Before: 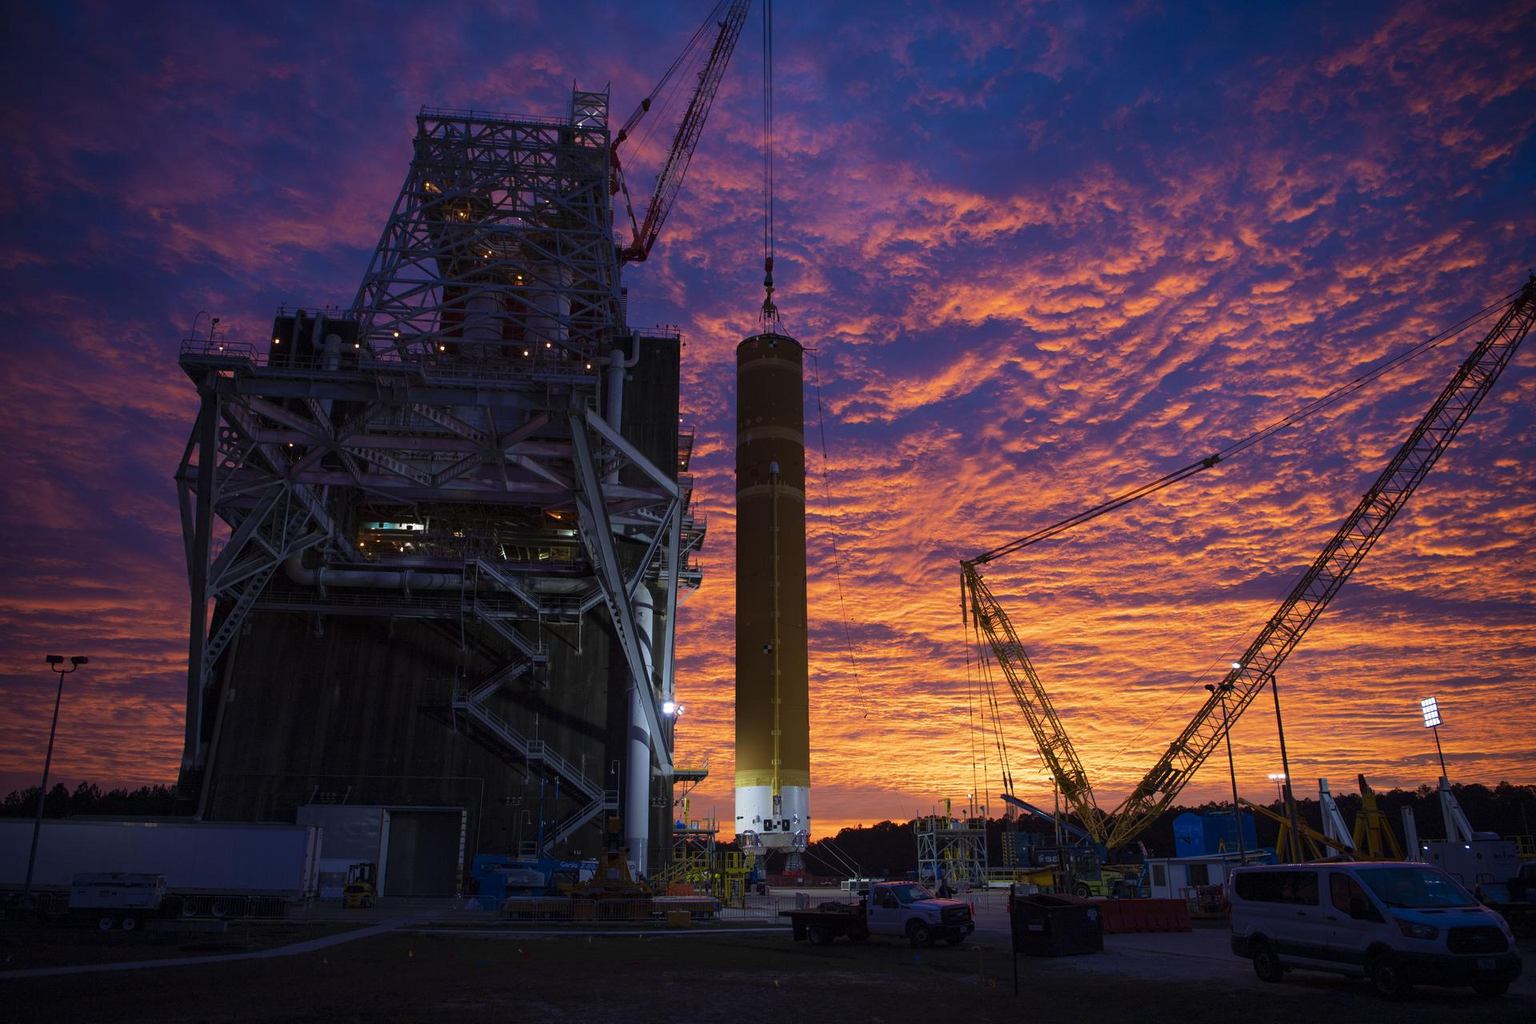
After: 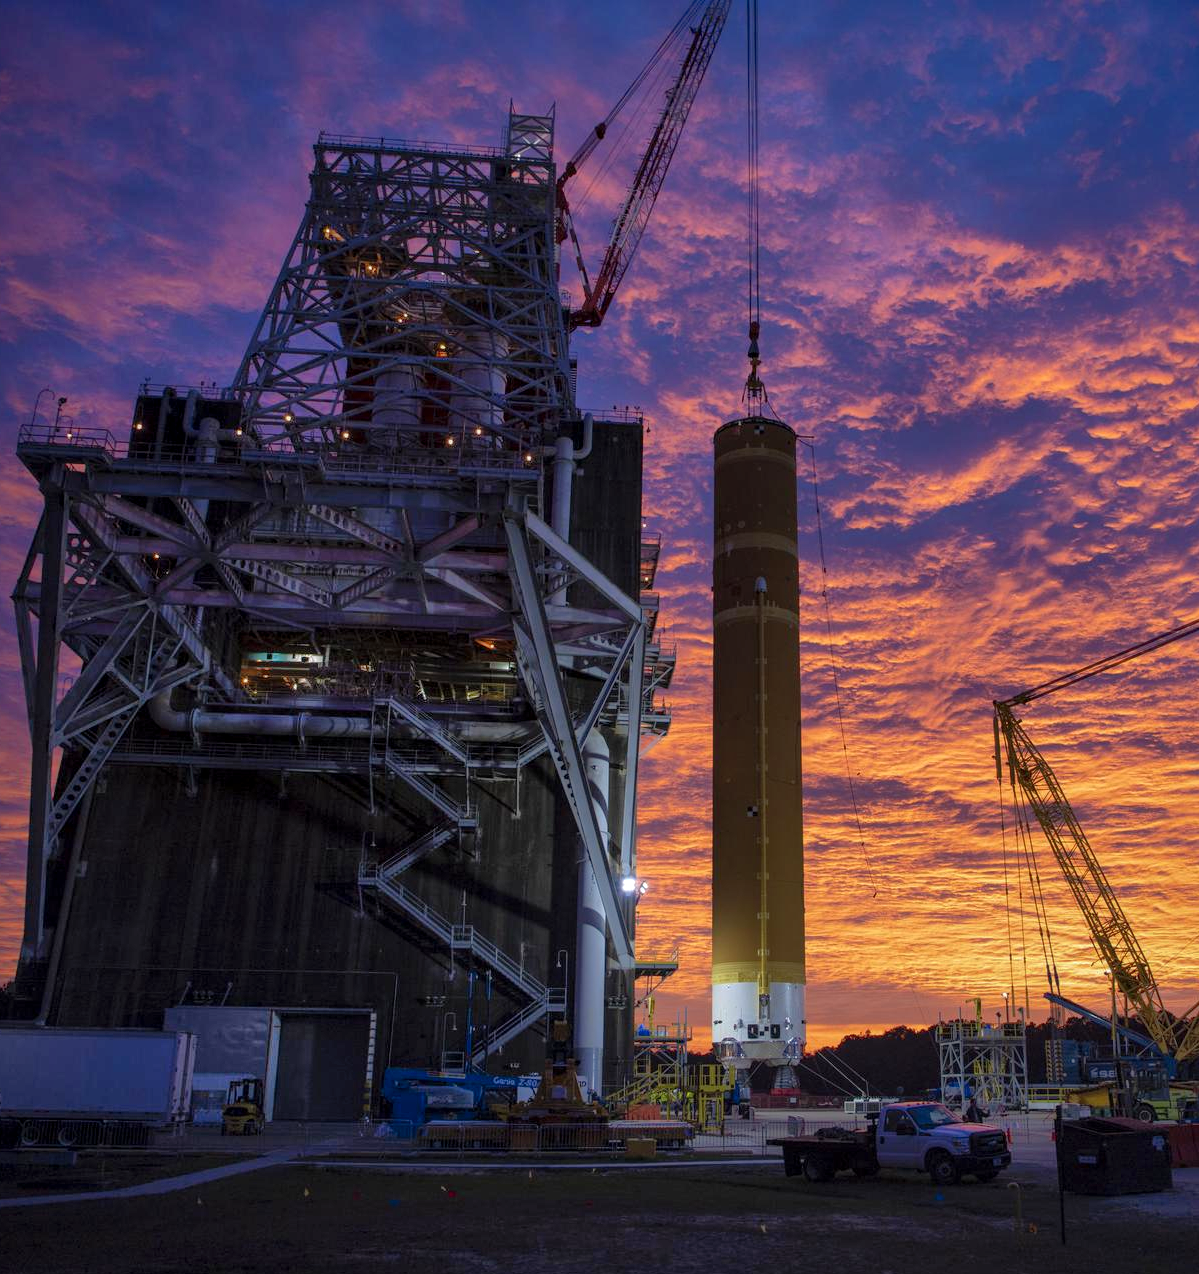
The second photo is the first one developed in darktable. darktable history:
local contrast: on, module defaults
crop: left 10.82%, right 26.385%
shadows and highlights: on, module defaults
